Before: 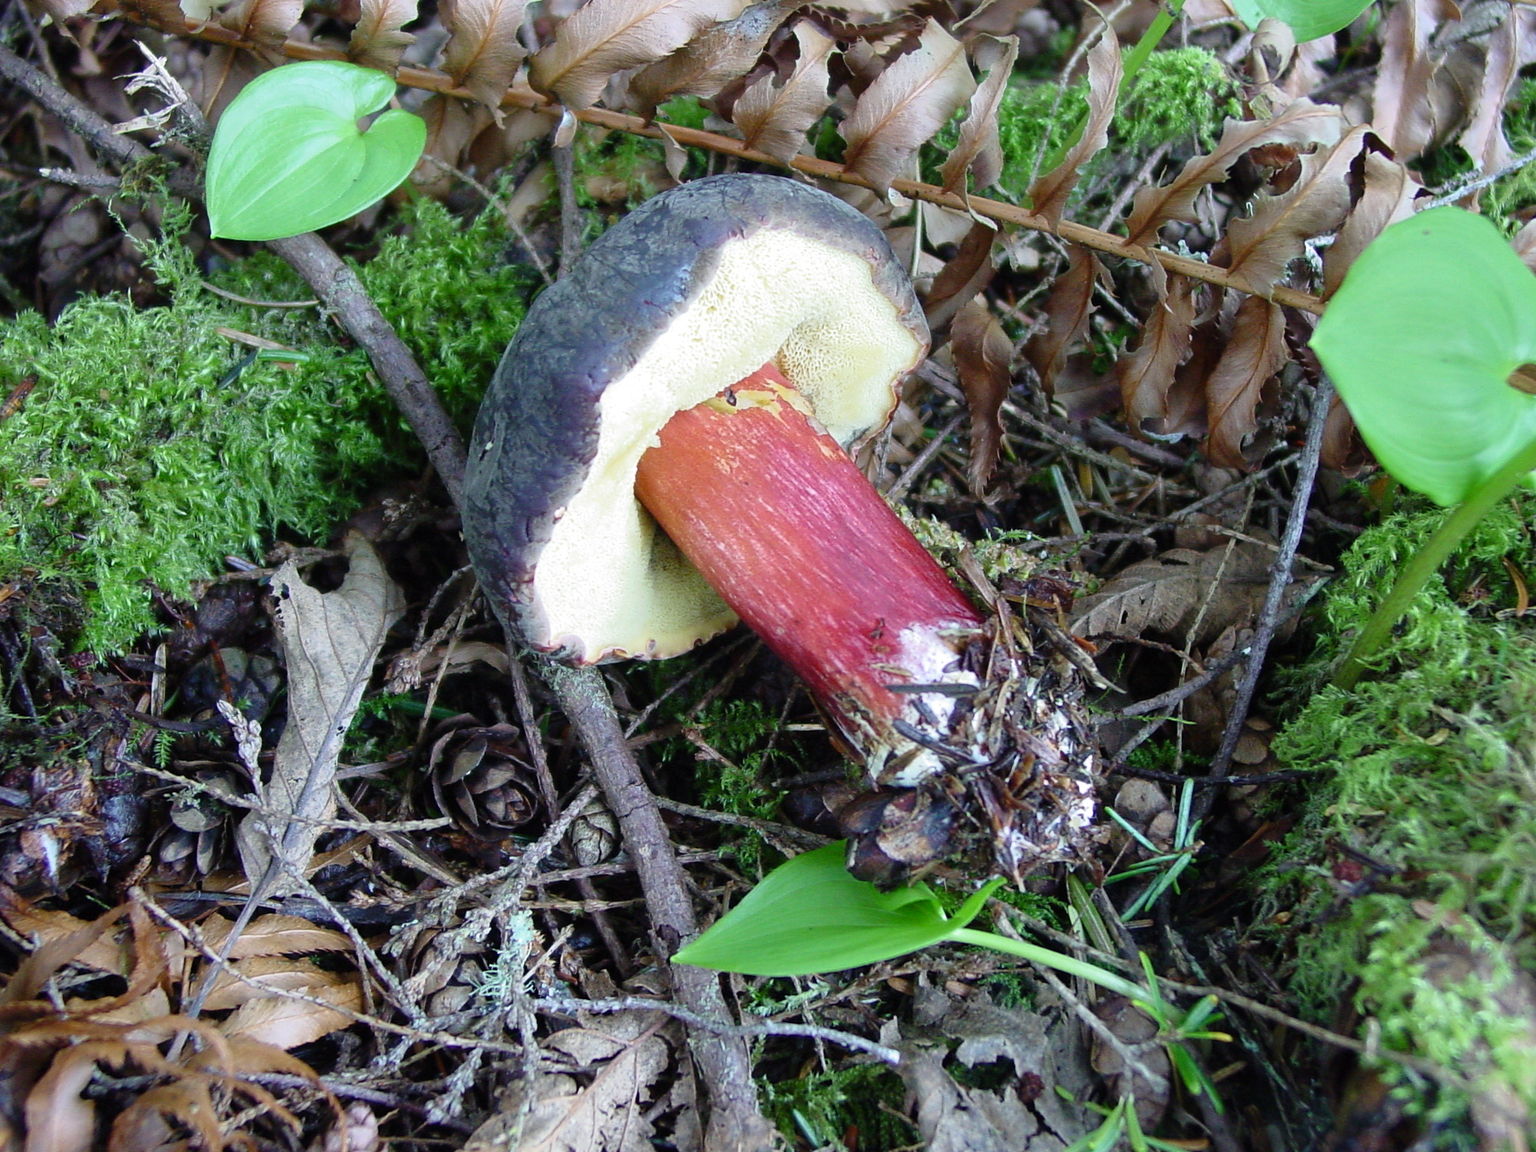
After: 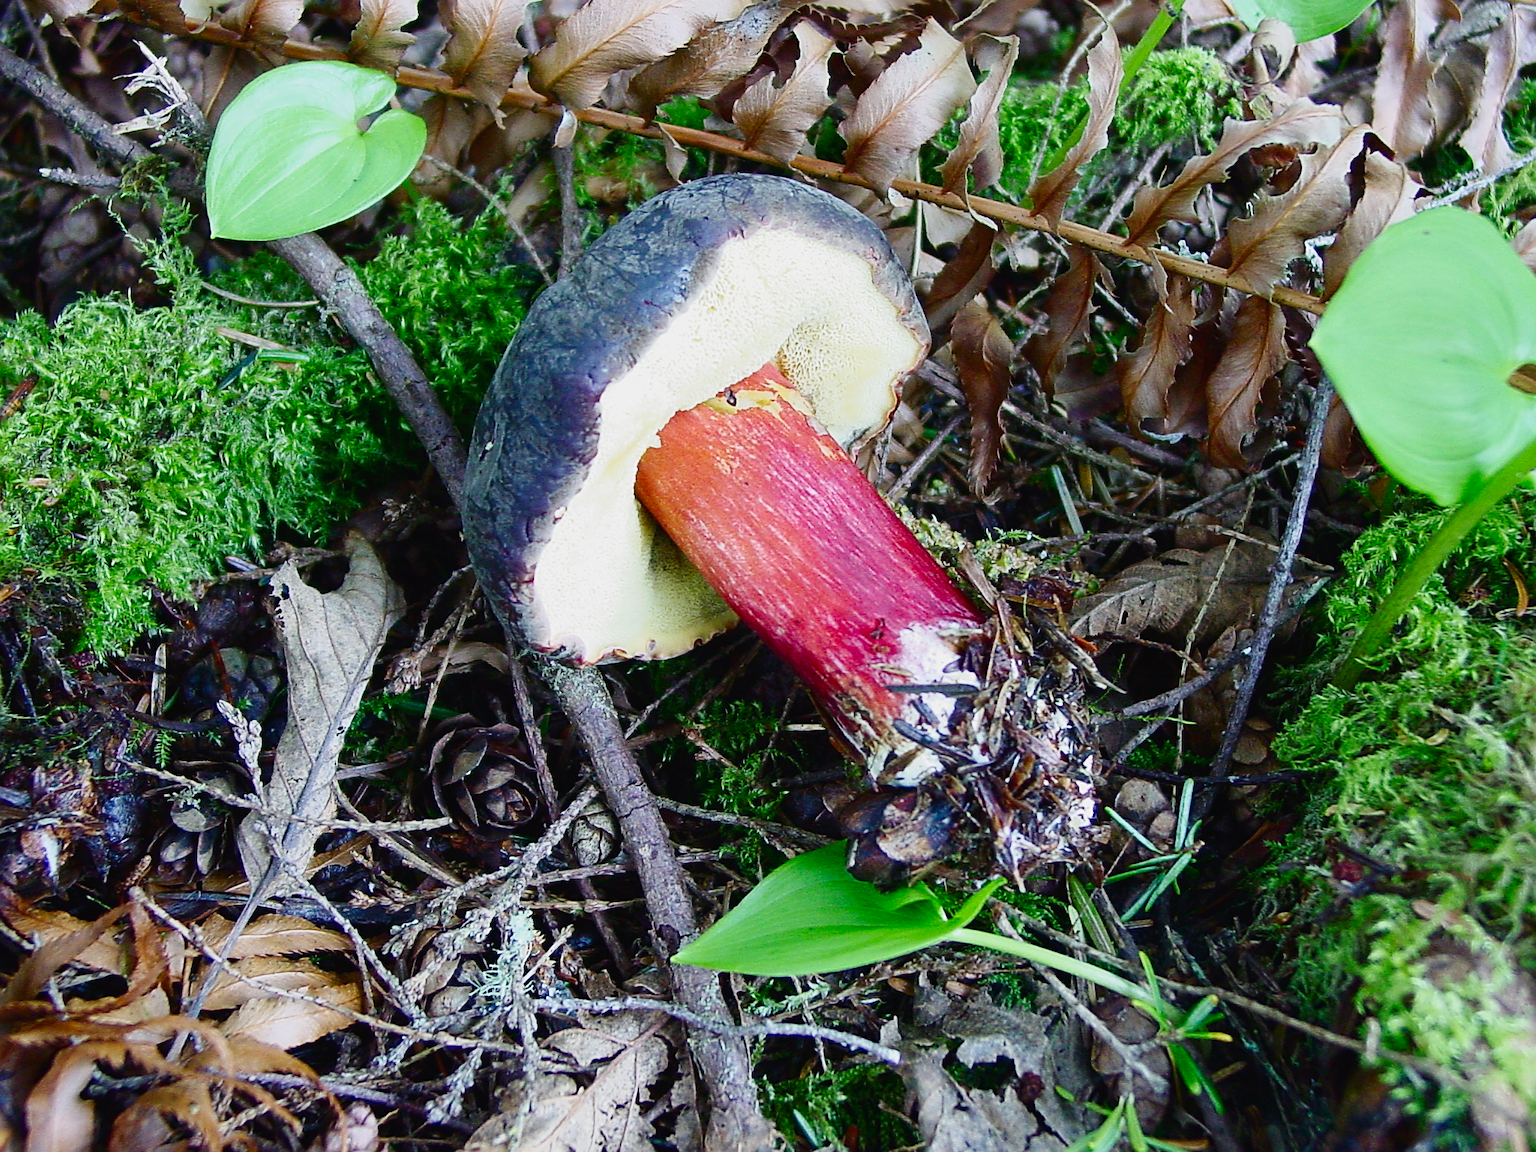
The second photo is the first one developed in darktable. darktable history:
tone curve: curves: ch0 [(0, 0.017) (0.239, 0.277) (0.508, 0.593) (0.826, 0.855) (1, 0.945)]; ch1 [(0, 0) (0.401, 0.42) (0.442, 0.47) (0.492, 0.498) (0.511, 0.504) (0.555, 0.586) (0.681, 0.739) (1, 1)]; ch2 [(0, 0) (0.411, 0.433) (0.5, 0.504) (0.545, 0.574) (1, 1)], preserve colors none
sharpen: on, module defaults
contrast brightness saturation: contrast 0.12, brightness -0.119, saturation 0.201
